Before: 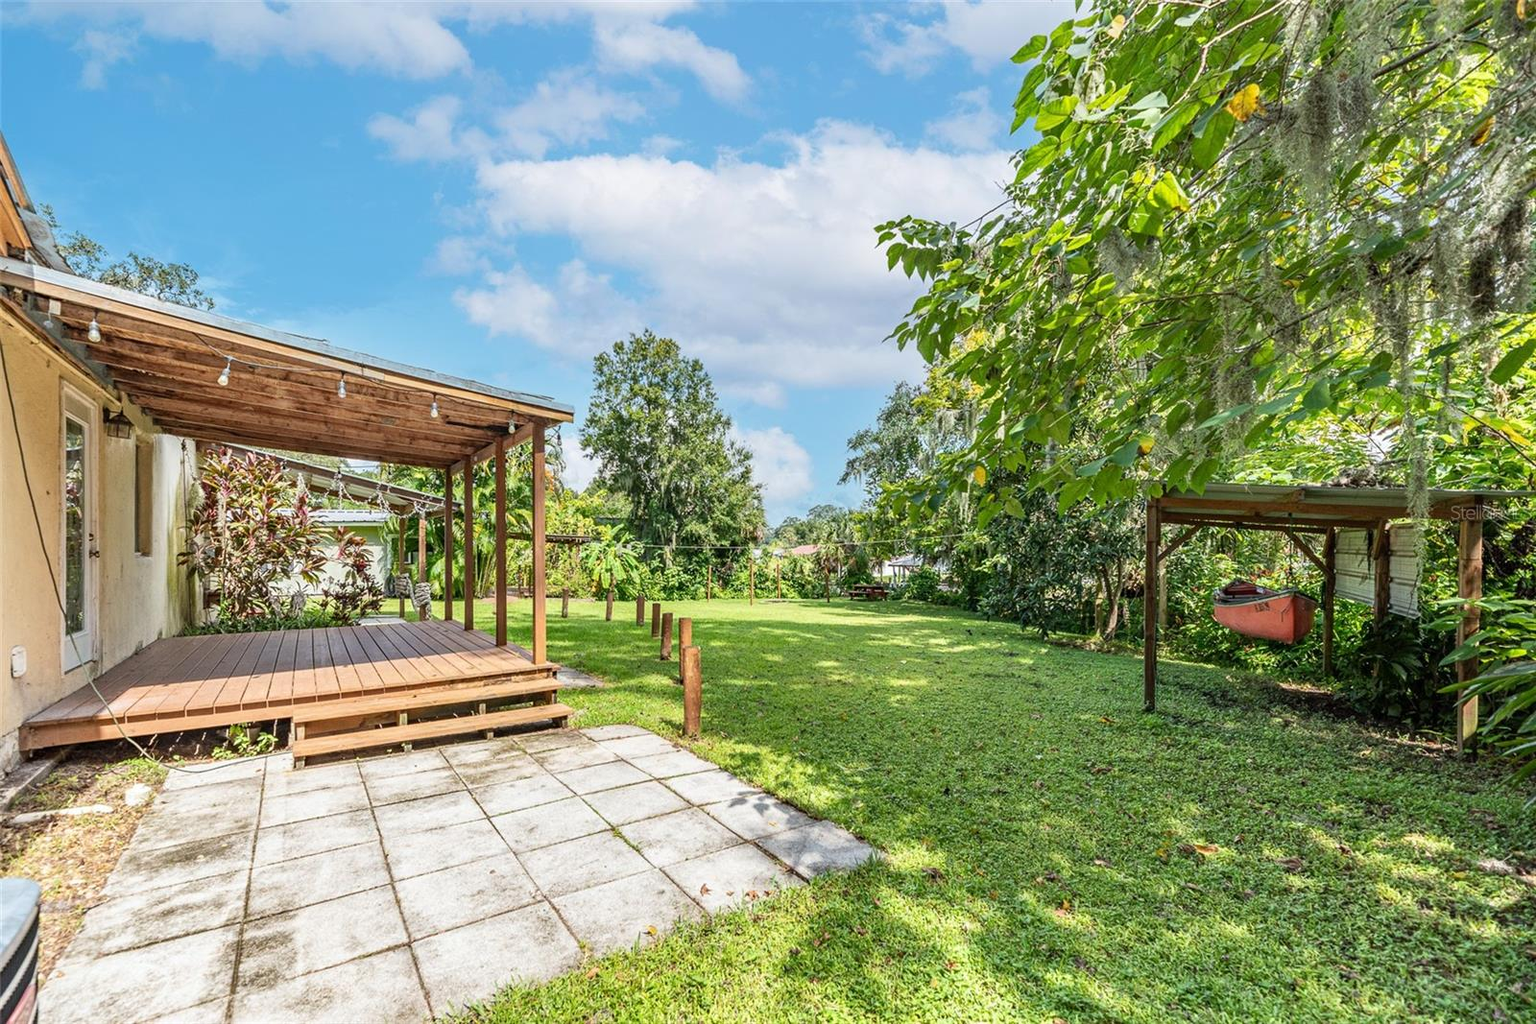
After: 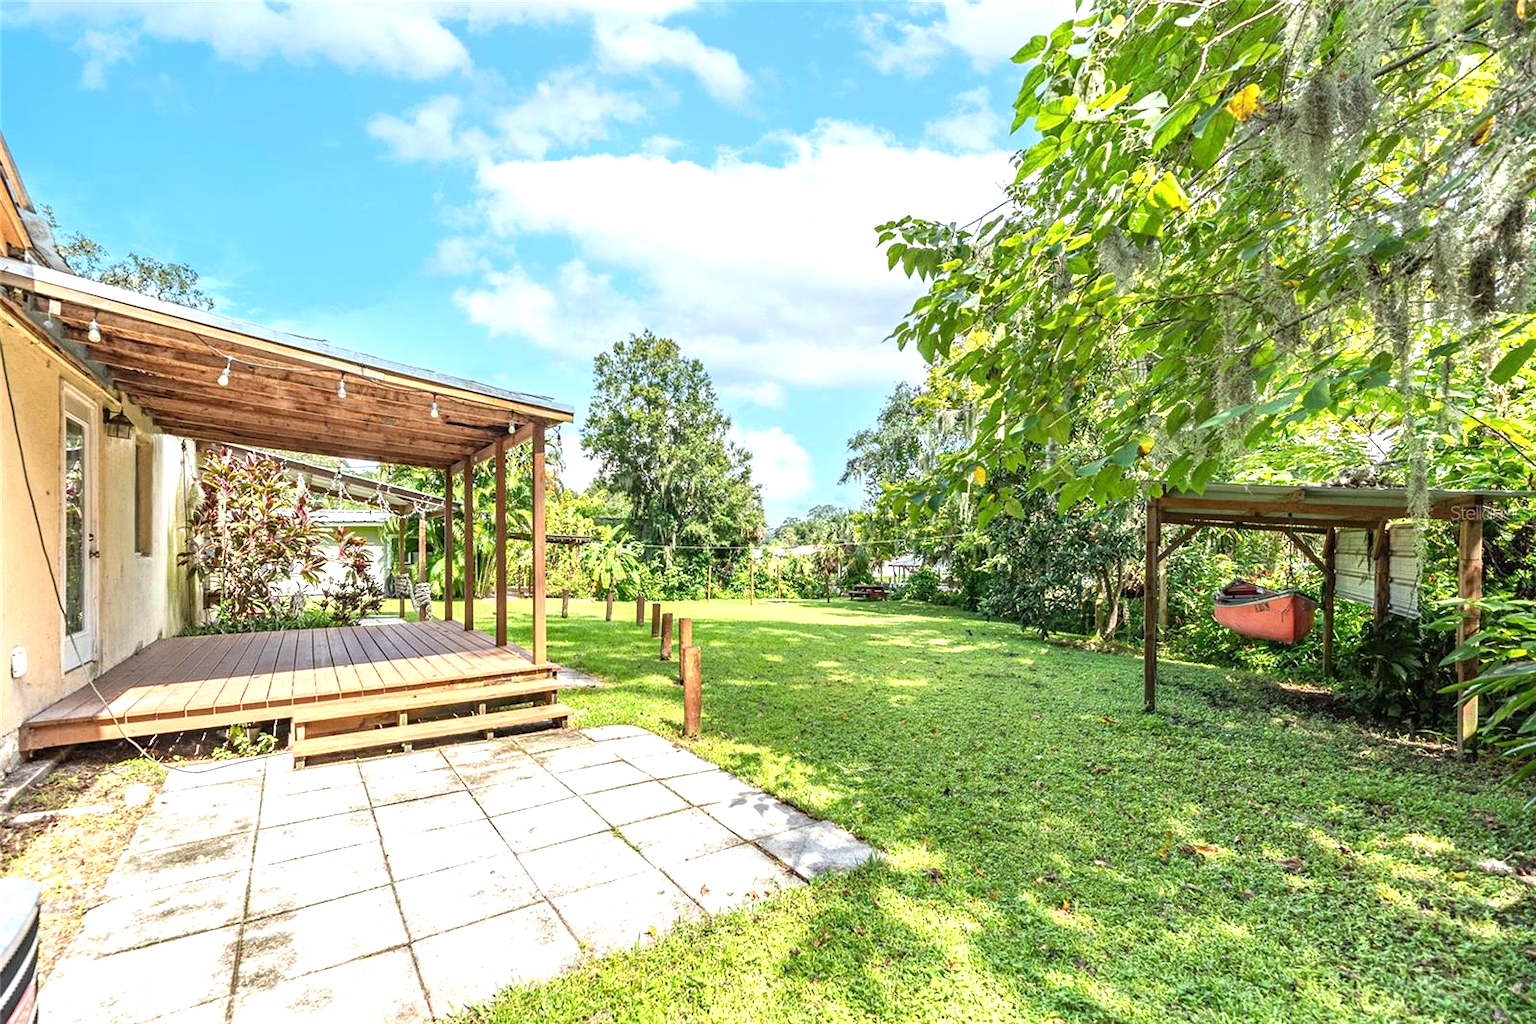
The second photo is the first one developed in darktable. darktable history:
exposure: black level correction 0, exposure 0.704 EV, compensate exposure bias true, compensate highlight preservation false
